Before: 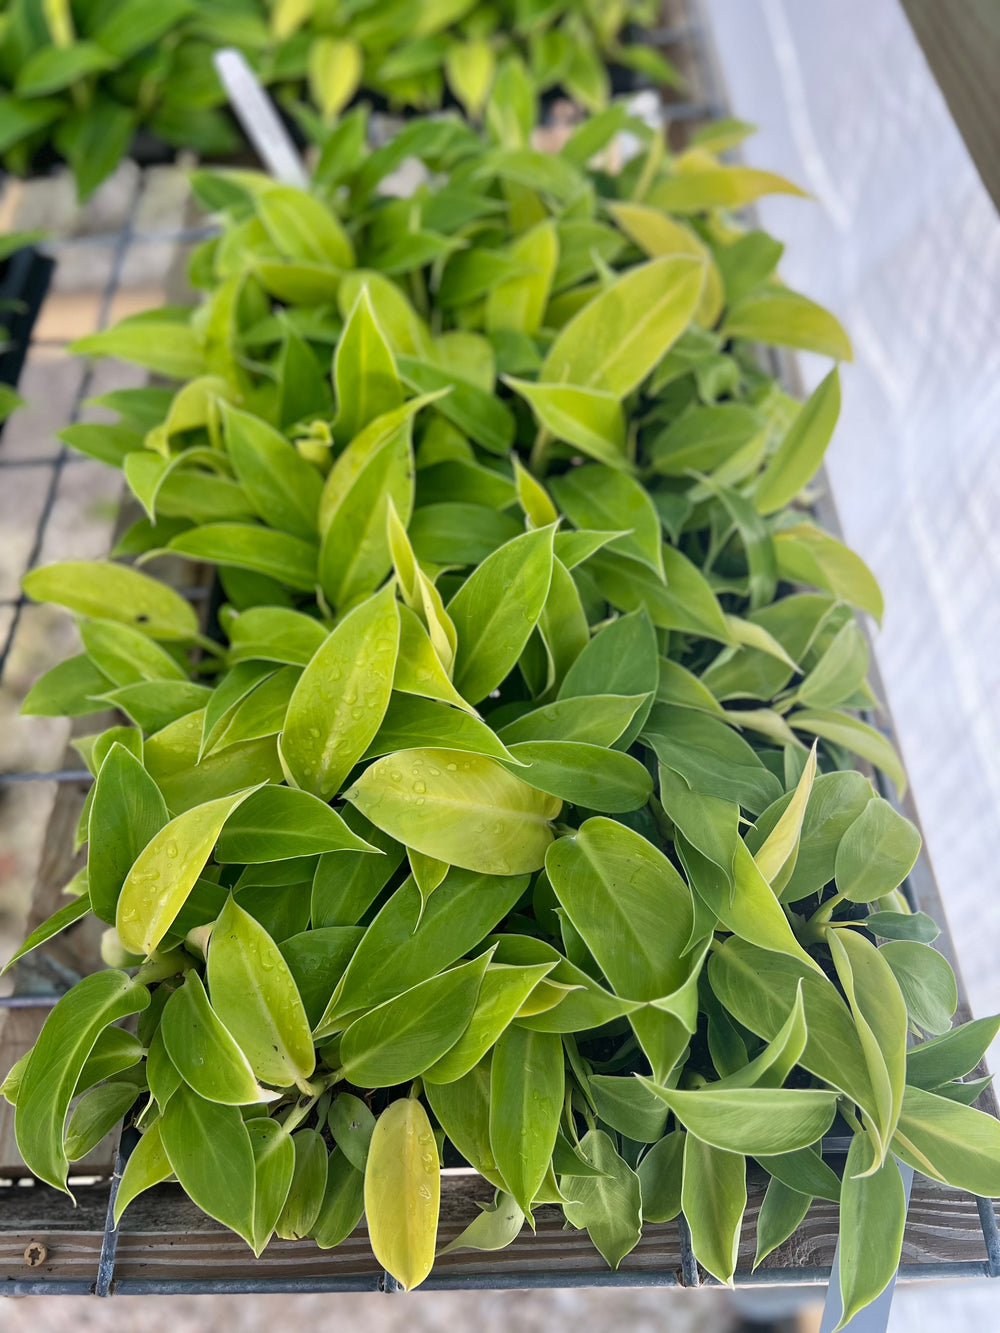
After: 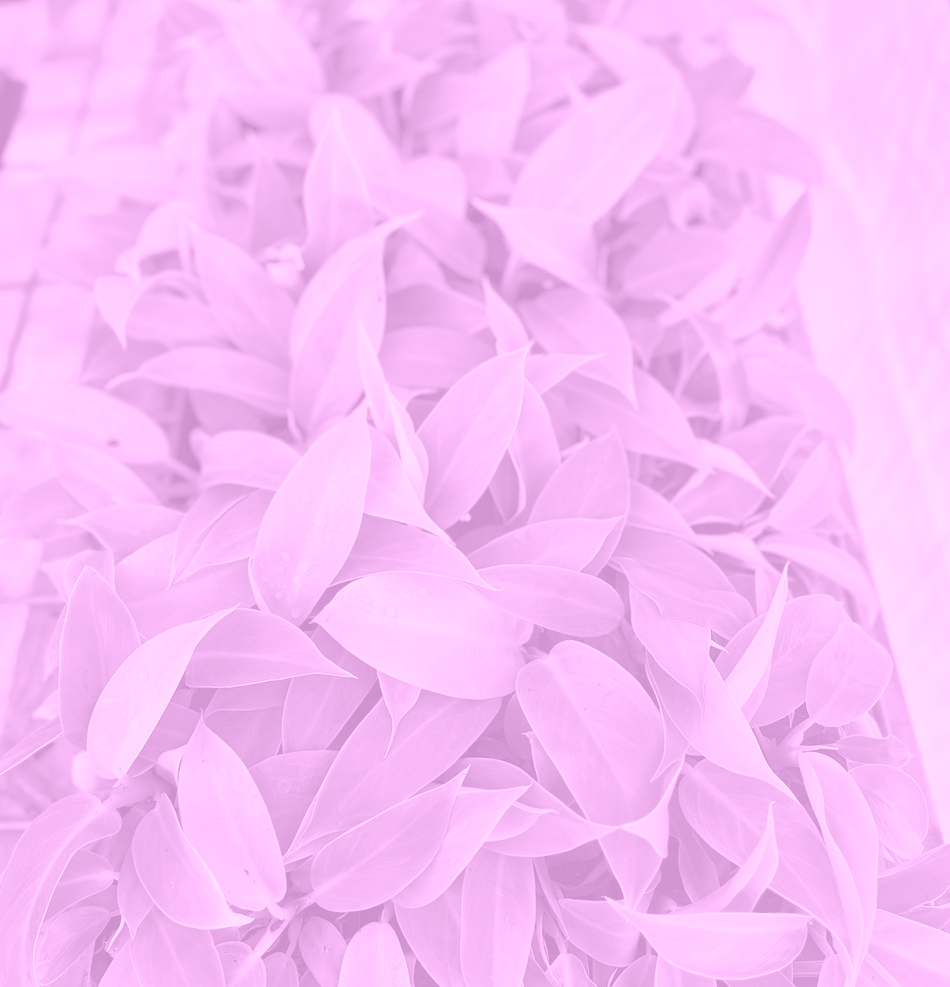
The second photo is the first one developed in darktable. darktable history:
color correction: highlights a* 9.03, highlights b* 8.71, shadows a* 40, shadows b* 40, saturation 0.8
shadows and highlights: radius 108.52, shadows 44.07, highlights -67.8, low approximation 0.01, soften with gaussian
crop and rotate: left 2.991%, top 13.302%, right 1.981%, bottom 12.636%
colorize: hue 331.2°, saturation 69%, source mix 30.28%, lightness 69.02%, version 1
